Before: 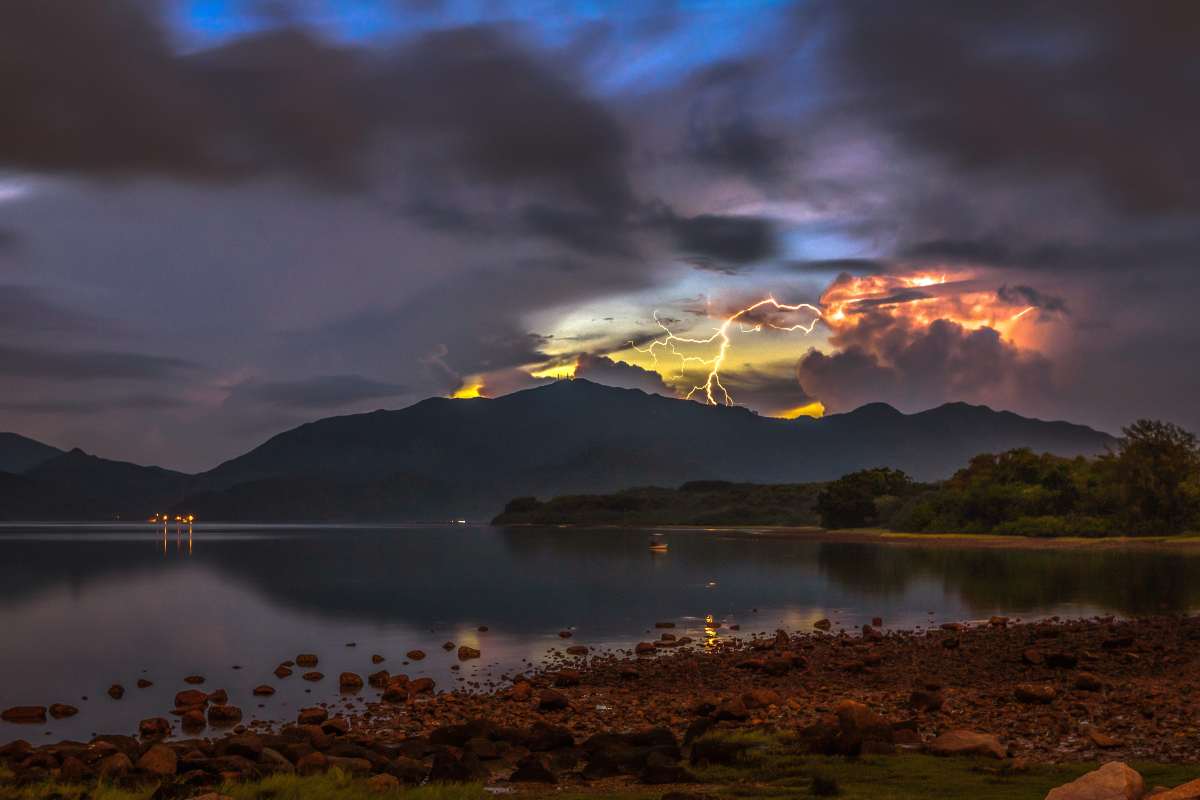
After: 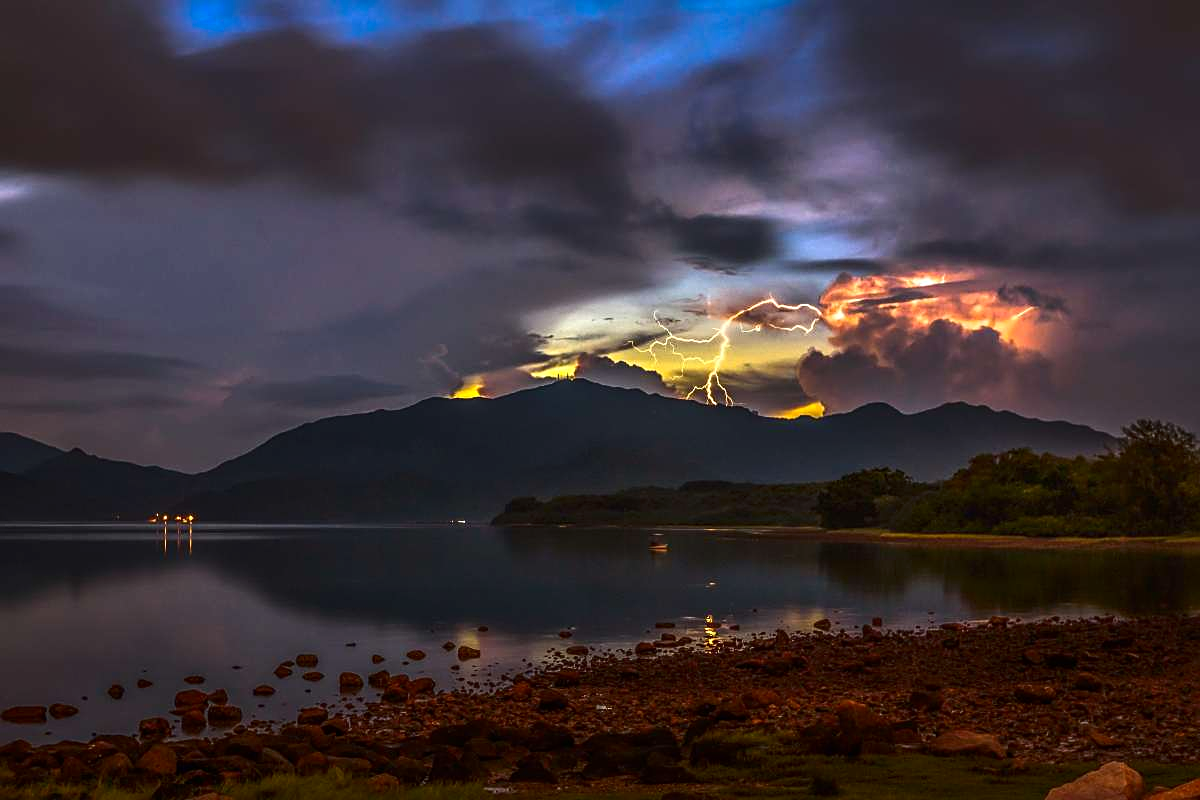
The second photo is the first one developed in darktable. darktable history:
contrast brightness saturation: contrast 0.154, brightness -0.013, saturation 0.097
sharpen: on, module defaults
